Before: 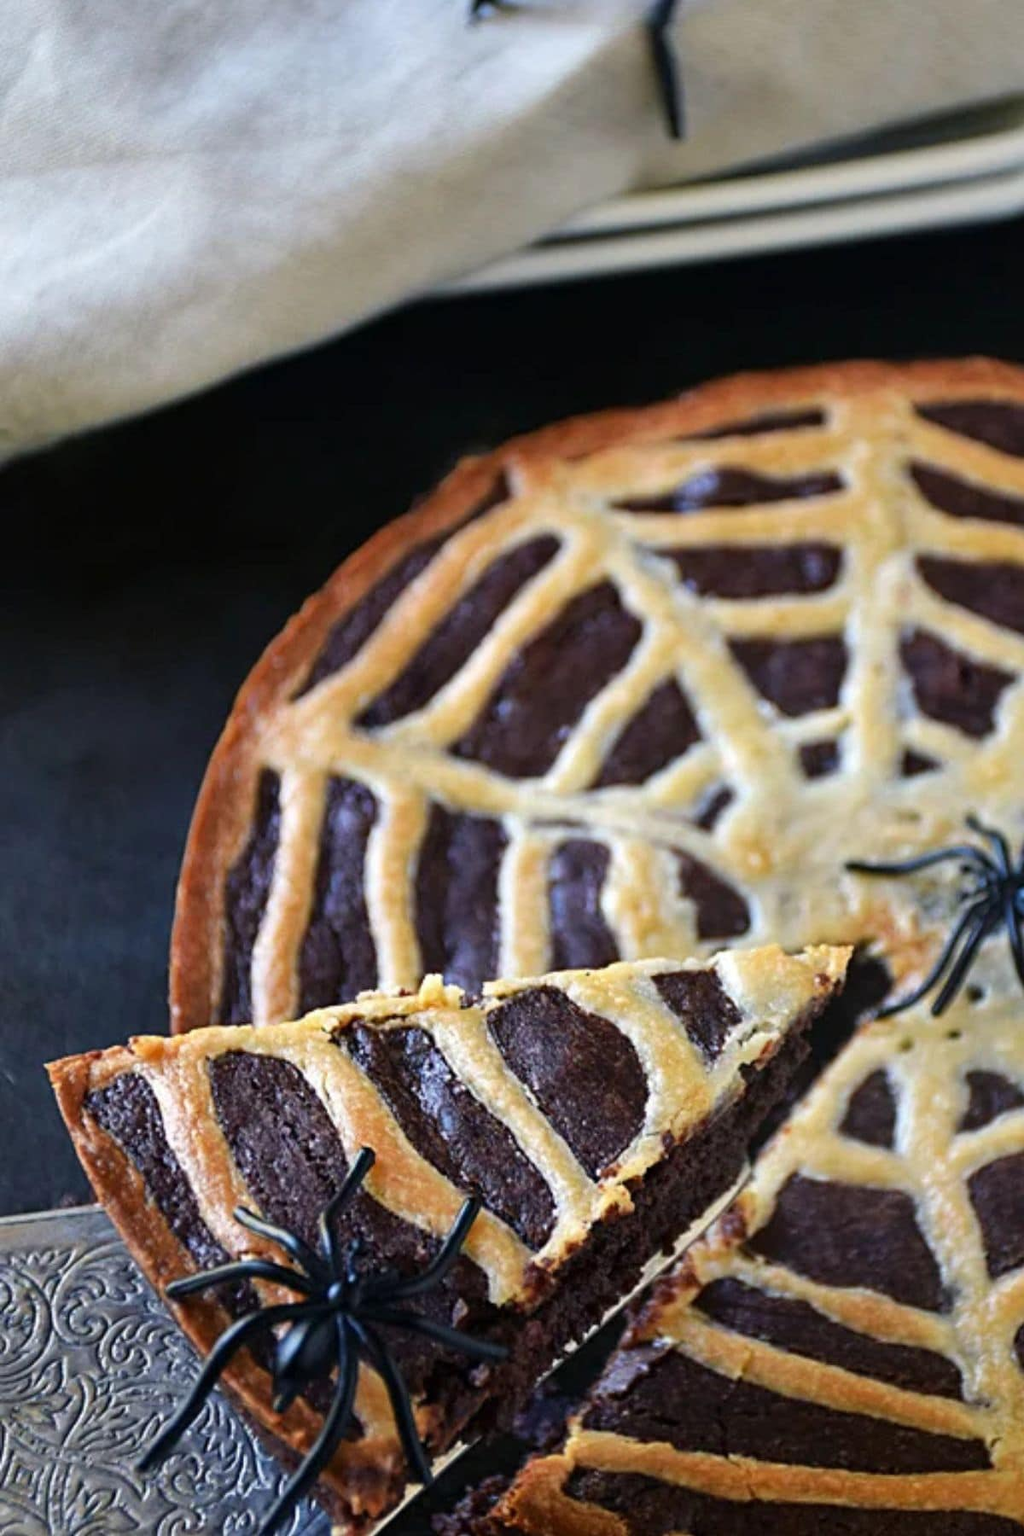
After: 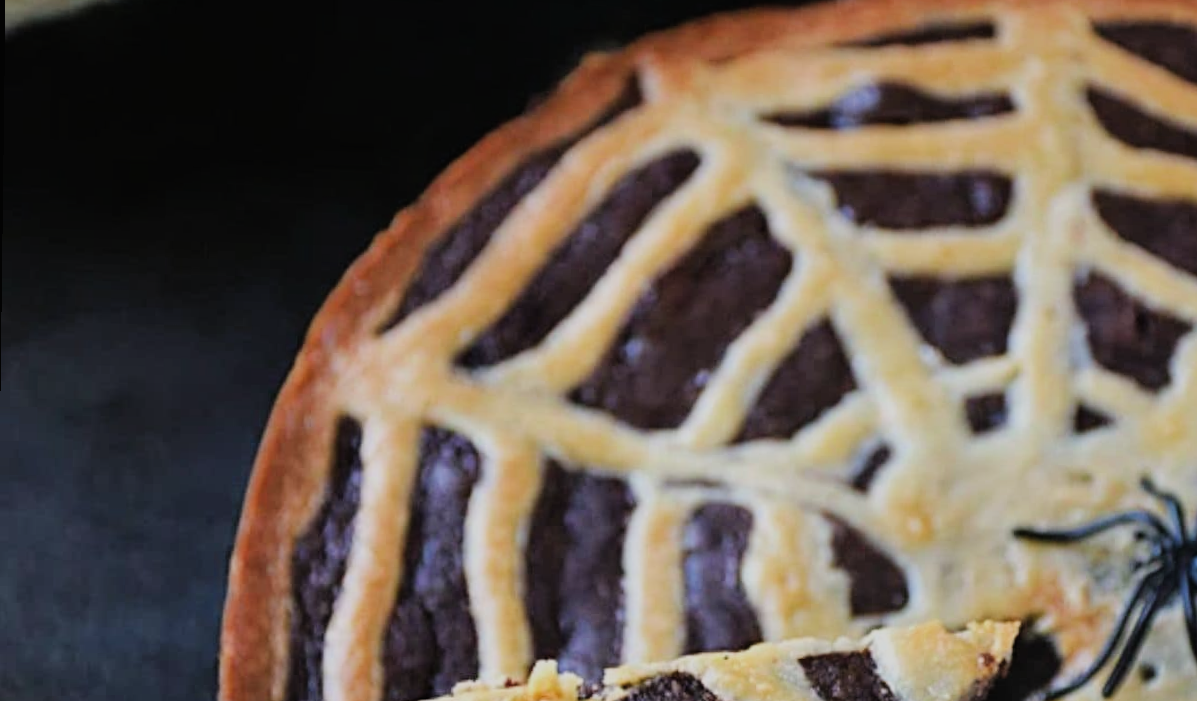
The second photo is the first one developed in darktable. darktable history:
filmic rgb: black relative exposure -7.65 EV, white relative exposure 4.56 EV, hardness 3.61
exposure: black level correction -0.005, exposure 0.054 EV, compensate highlight preservation false
rotate and perspective: rotation 0.679°, lens shift (horizontal) 0.136, crop left 0.009, crop right 0.991, crop top 0.078, crop bottom 0.95
crop and rotate: top 23.84%, bottom 34.294%
